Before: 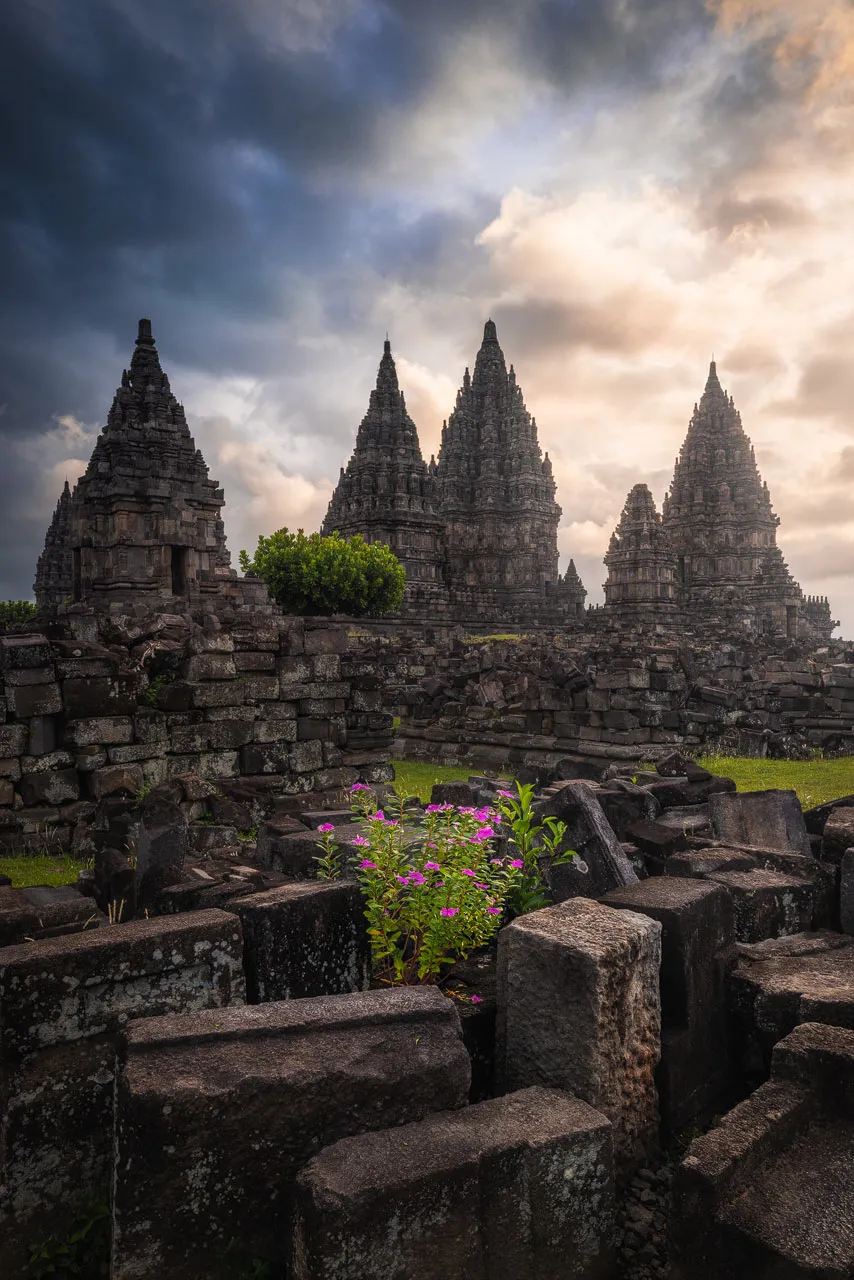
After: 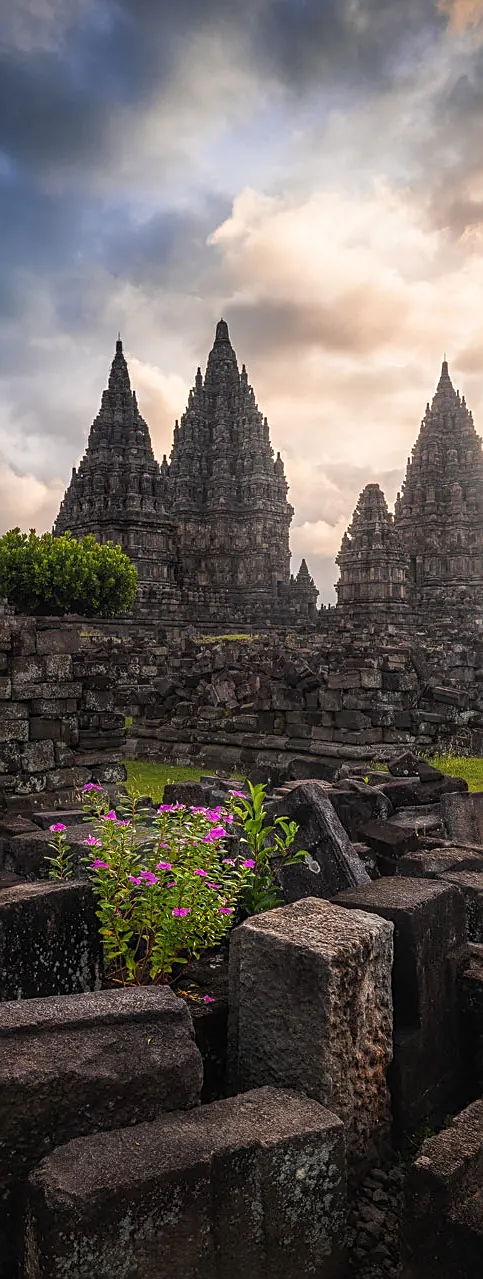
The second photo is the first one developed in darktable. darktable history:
crop: left 31.458%, top 0%, right 11.876%
sharpen: on, module defaults
